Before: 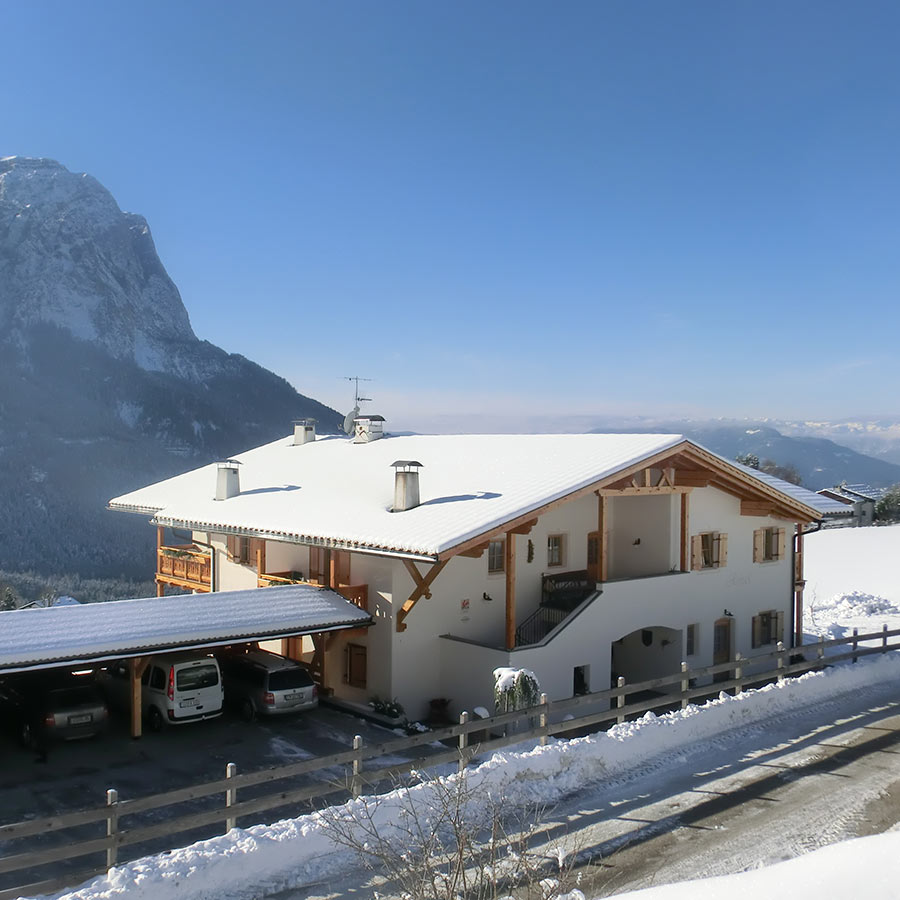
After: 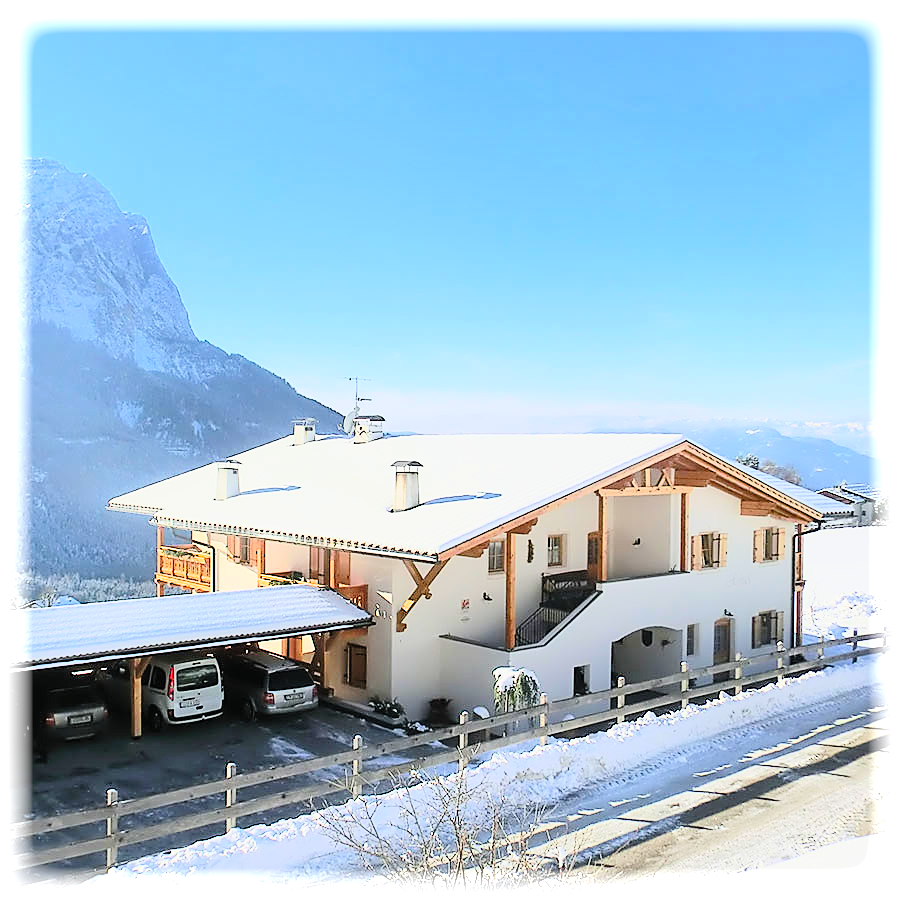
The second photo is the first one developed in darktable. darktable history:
exposure: black level correction 0, exposure 1.2 EV, compensate exposure bias true, compensate highlight preservation false
contrast brightness saturation: contrast 0.244, brightness 0.259, saturation 0.376
filmic rgb: black relative exposure -7.13 EV, white relative exposure 5.39 EV, threshold 2.98 EV, hardness 3.02, color science v6 (2022), enable highlight reconstruction true
sharpen: radius 1.365, amount 1.249, threshold 0.717
vignetting: fall-off start 92.8%, fall-off radius 5.47%, brightness 0.996, saturation -0.49, automatic ratio true, width/height ratio 1.33, shape 0.047
